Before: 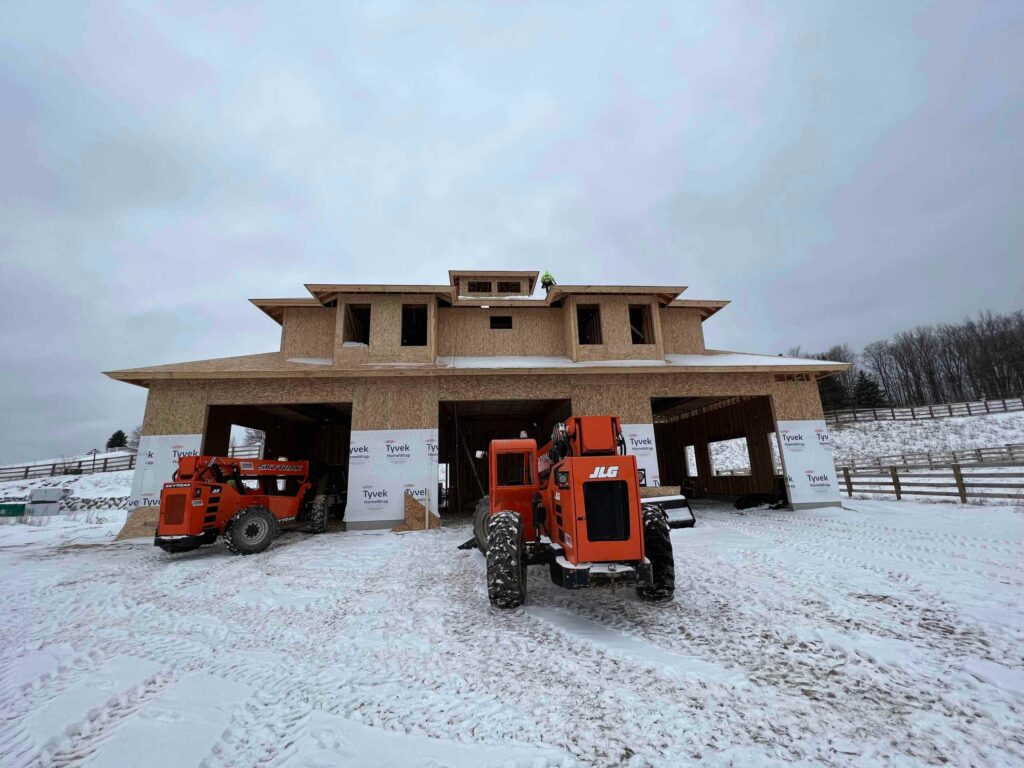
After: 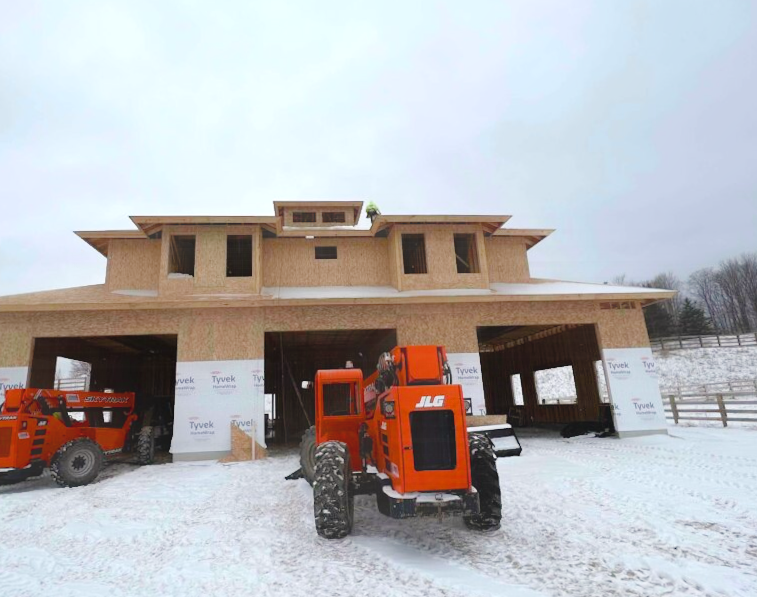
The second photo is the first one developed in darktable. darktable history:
color balance rgb: perceptual saturation grading › global saturation 20%, perceptual saturation grading › highlights -50%, perceptual saturation grading › shadows 30%, perceptual brilliance grading › global brilliance 10%, perceptual brilliance grading › shadows 15%
color calibration: x 0.342, y 0.355, temperature 5146 K
contrast equalizer: octaves 7, y [[0.6 ×6], [0.55 ×6], [0 ×6], [0 ×6], [0 ×6]], mix -1
contrast brightness saturation: brightness 0.13
crop: left 16.768%, top 8.653%, right 8.362%, bottom 12.485%
rotate and perspective: rotation -0.45°, automatic cropping original format, crop left 0.008, crop right 0.992, crop top 0.012, crop bottom 0.988
